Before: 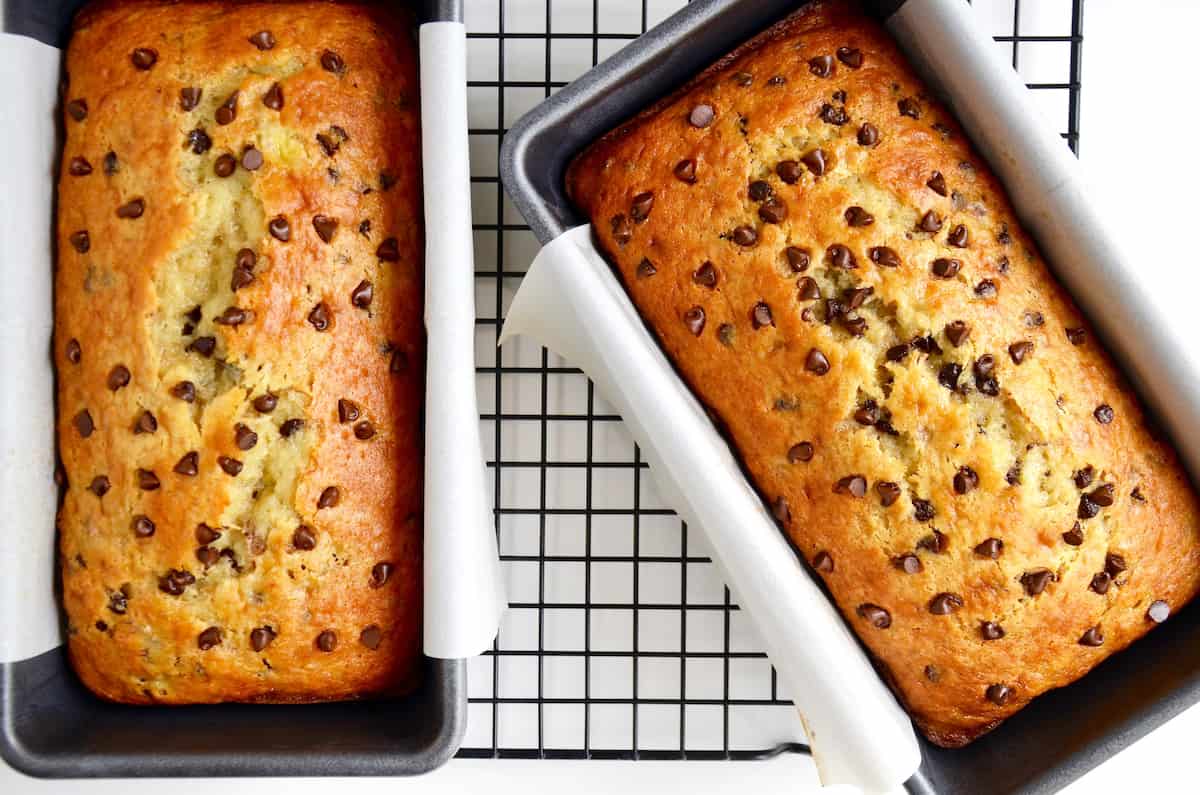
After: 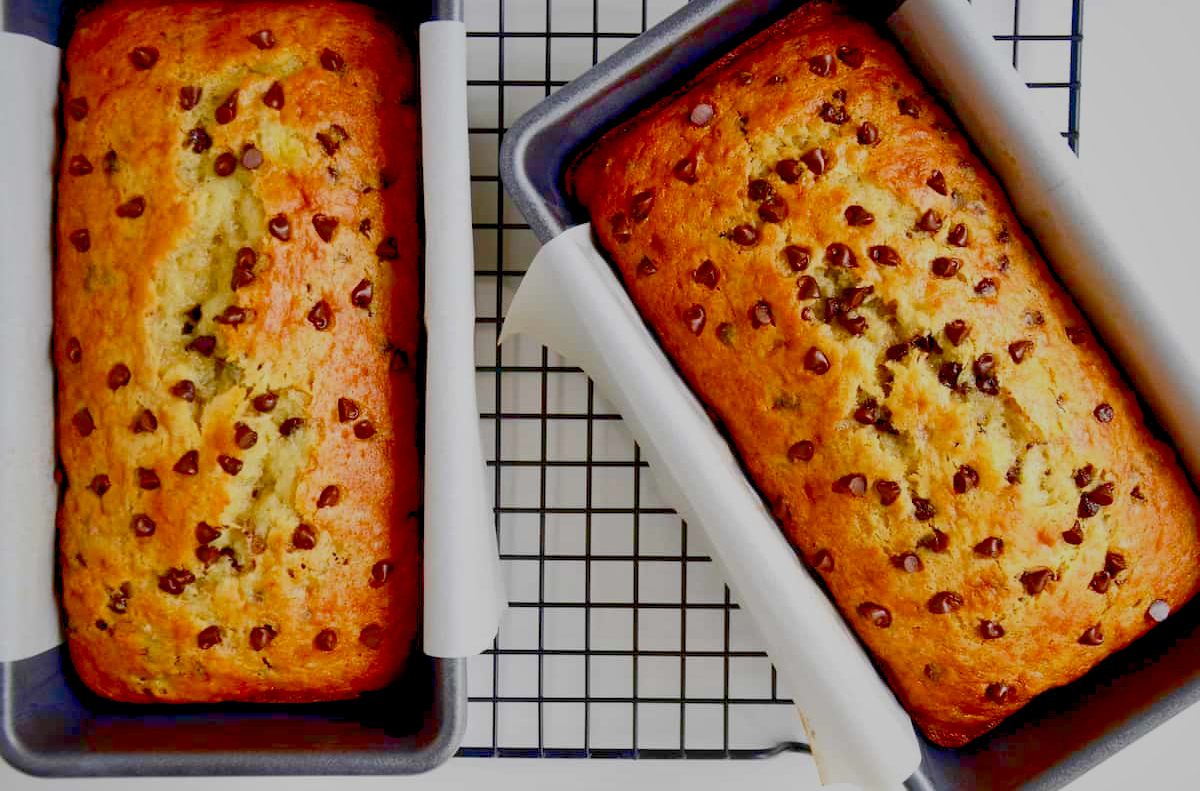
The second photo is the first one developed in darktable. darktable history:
color balance rgb: global offset › luminance -0.51%, perceptual saturation grading › global saturation 44.568%, perceptual saturation grading › highlights -49.726%, perceptual saturation grading › shadows 29.41%, contrast -29.773%
crop: top 0.211%, bottom 0.175%
contrast brightness saturation: contrast 0.203, brightness -0.102, saturation 0.104
shadows and highlights: on, module defaults
